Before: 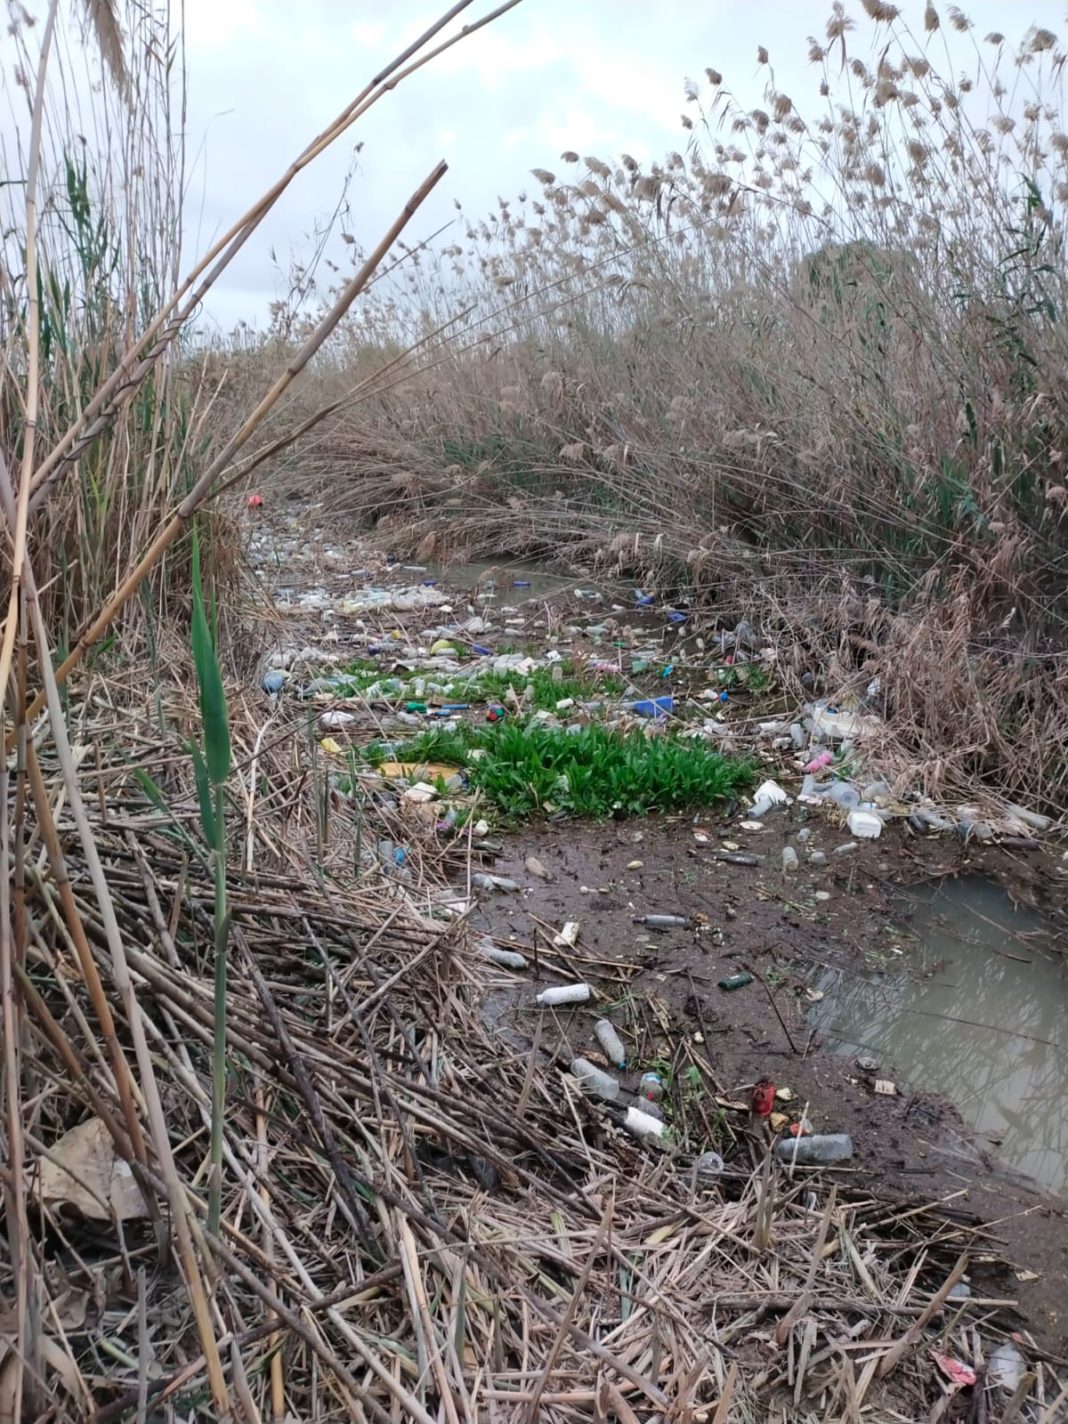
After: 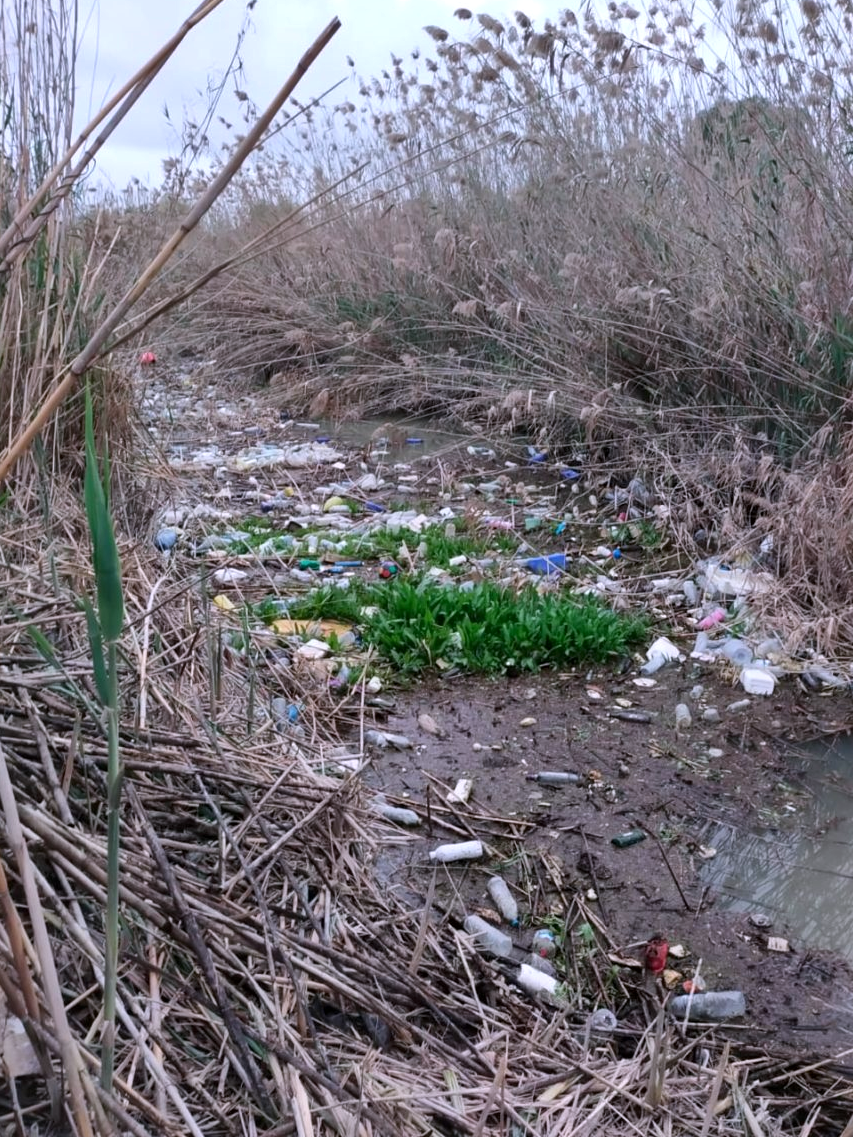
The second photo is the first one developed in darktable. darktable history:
local contrast: mode bilateral grid, contrast 20, coarseness 50, detail 120%, midtone range 0.2
shadows and highlights: shadows 35, highlights -35, soften with gaussian
white balance: red 1.004, blue 1.096
crop and rotate: left 10.071%, top 10.071%, right 10.02%, bottom 10.02%
